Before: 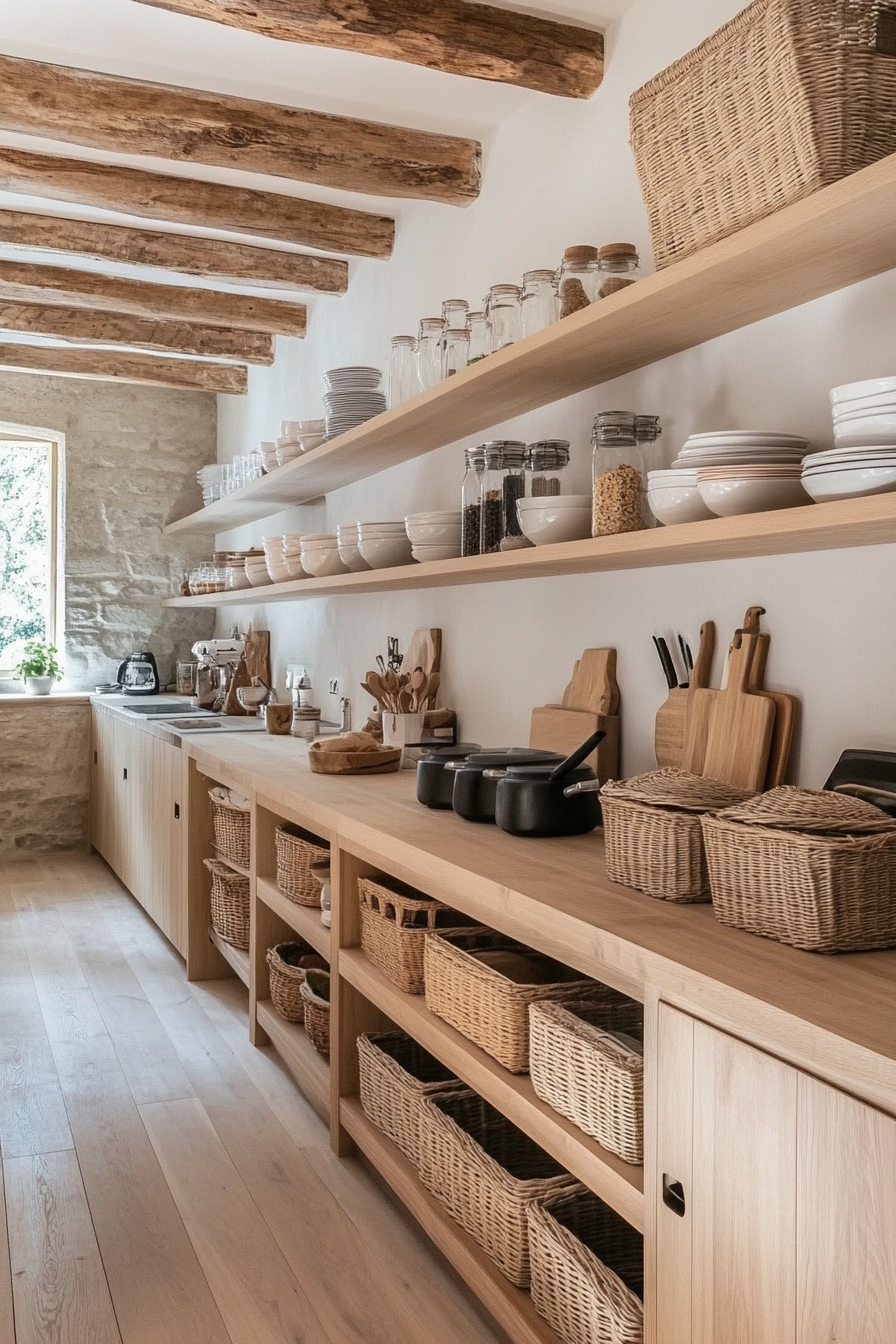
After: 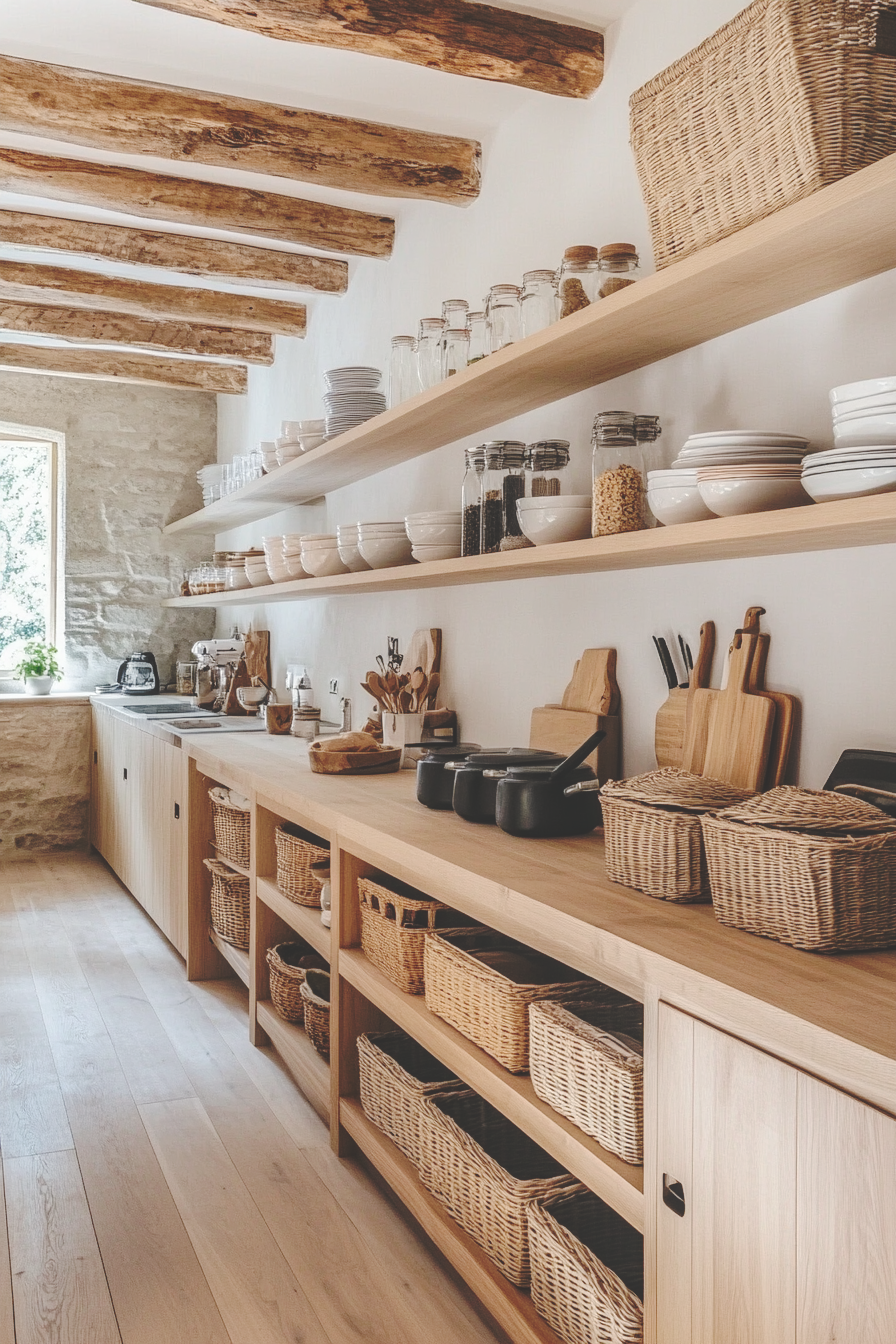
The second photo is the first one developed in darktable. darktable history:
base curve: curves: ch0 [(0, 0.024) (0.055, 0.065) (0.121, 0.166) (0.236, 0.319) (0.693, 0.726) (1, 1)], preserve colors none
local contrast: detail 109%
